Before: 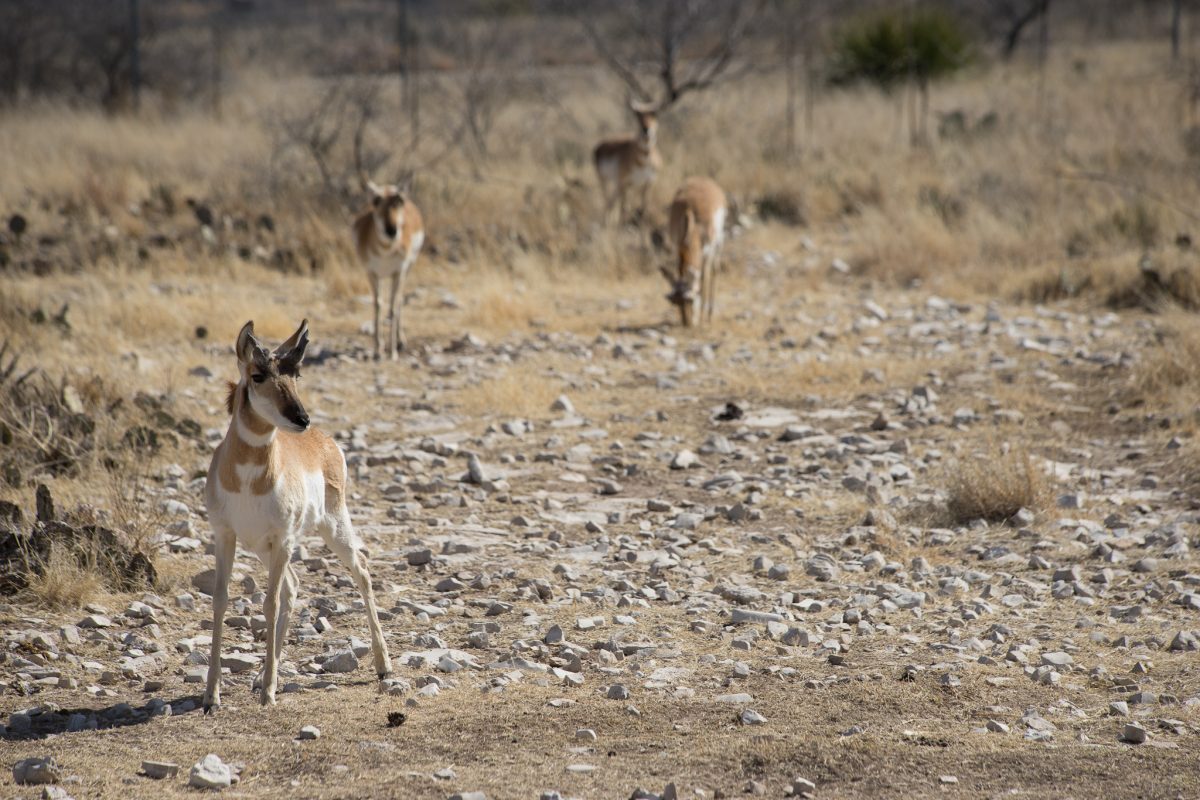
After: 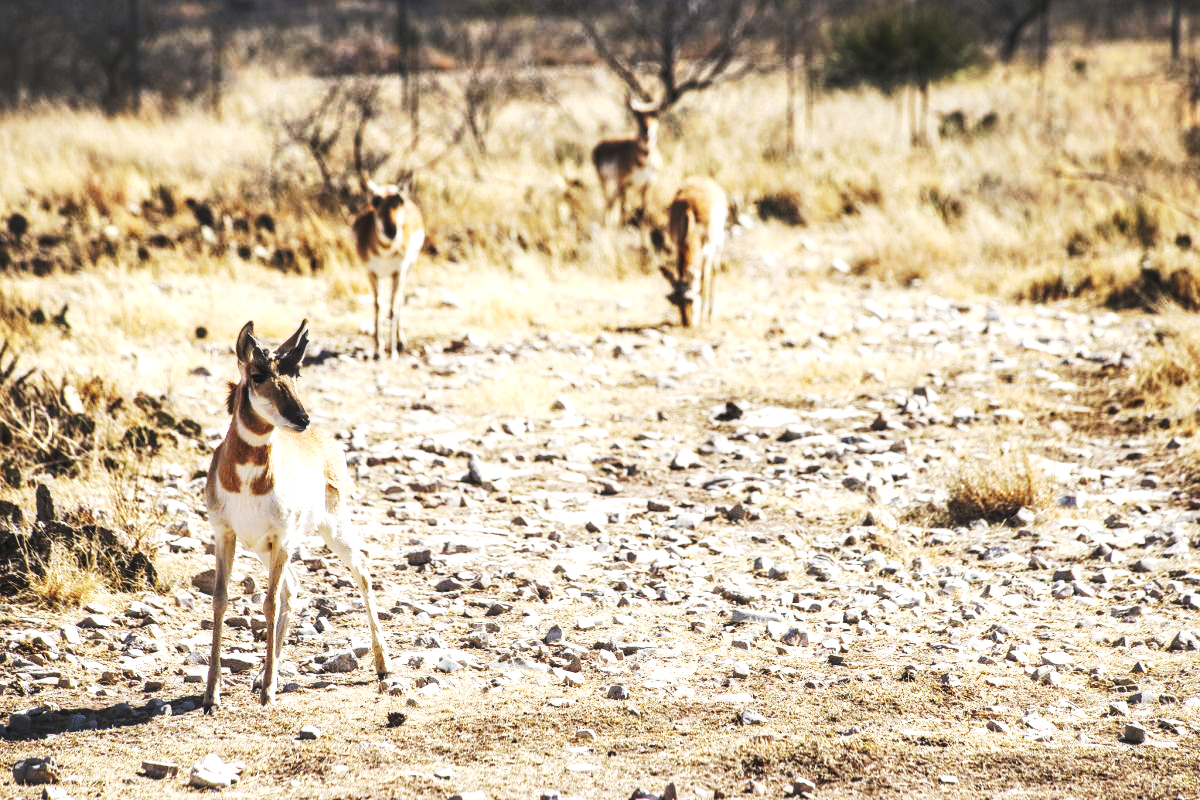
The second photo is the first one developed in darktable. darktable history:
local contrast: detail 150%
base curve: curves: ch0 [(0, 0.015) (0.085, 0.116) (0.134, 0.298) (0.19, 0.545) (0.296, 0.764) (0.599, 0.982) (1, 1)], preserve colors none
